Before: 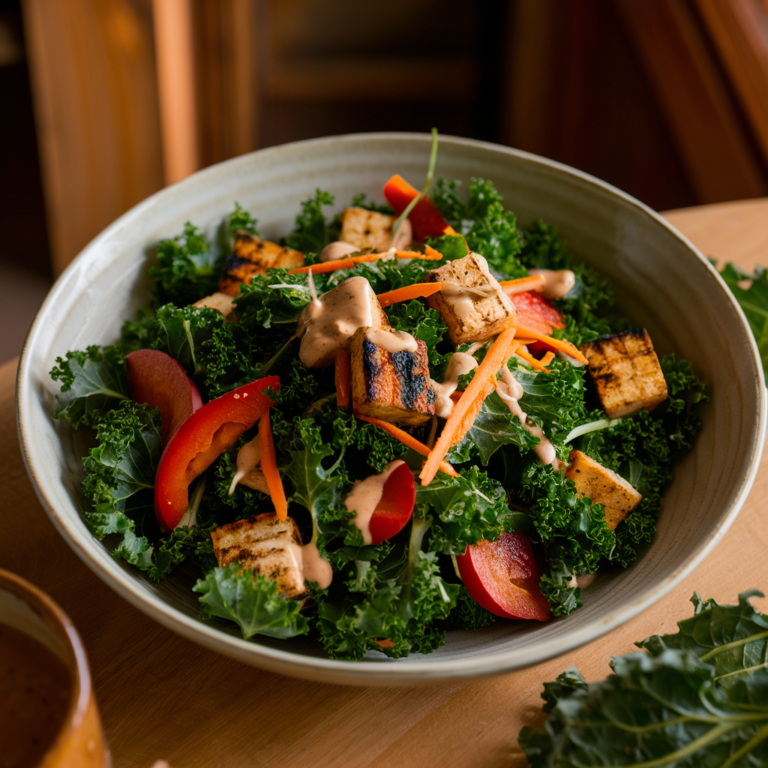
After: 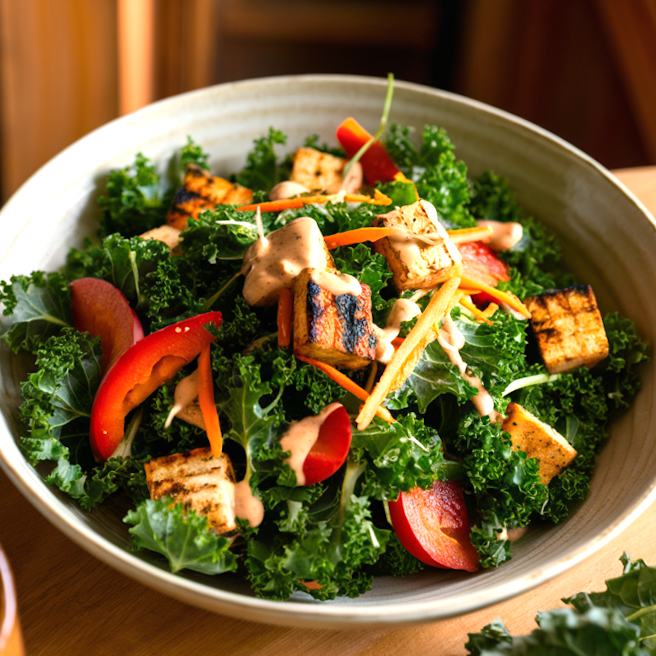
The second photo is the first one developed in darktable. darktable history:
crop and rotate: angle -3.27°, left 5.211%, top 5.211%, right 4.607%, bottom 4.607%
exposure: black level correction 0, exposure 1 EV, compensate exposure bias true, compensate highlight preservation false
sharpen: radius 2.883, amount 0.868, threshold 47.523
